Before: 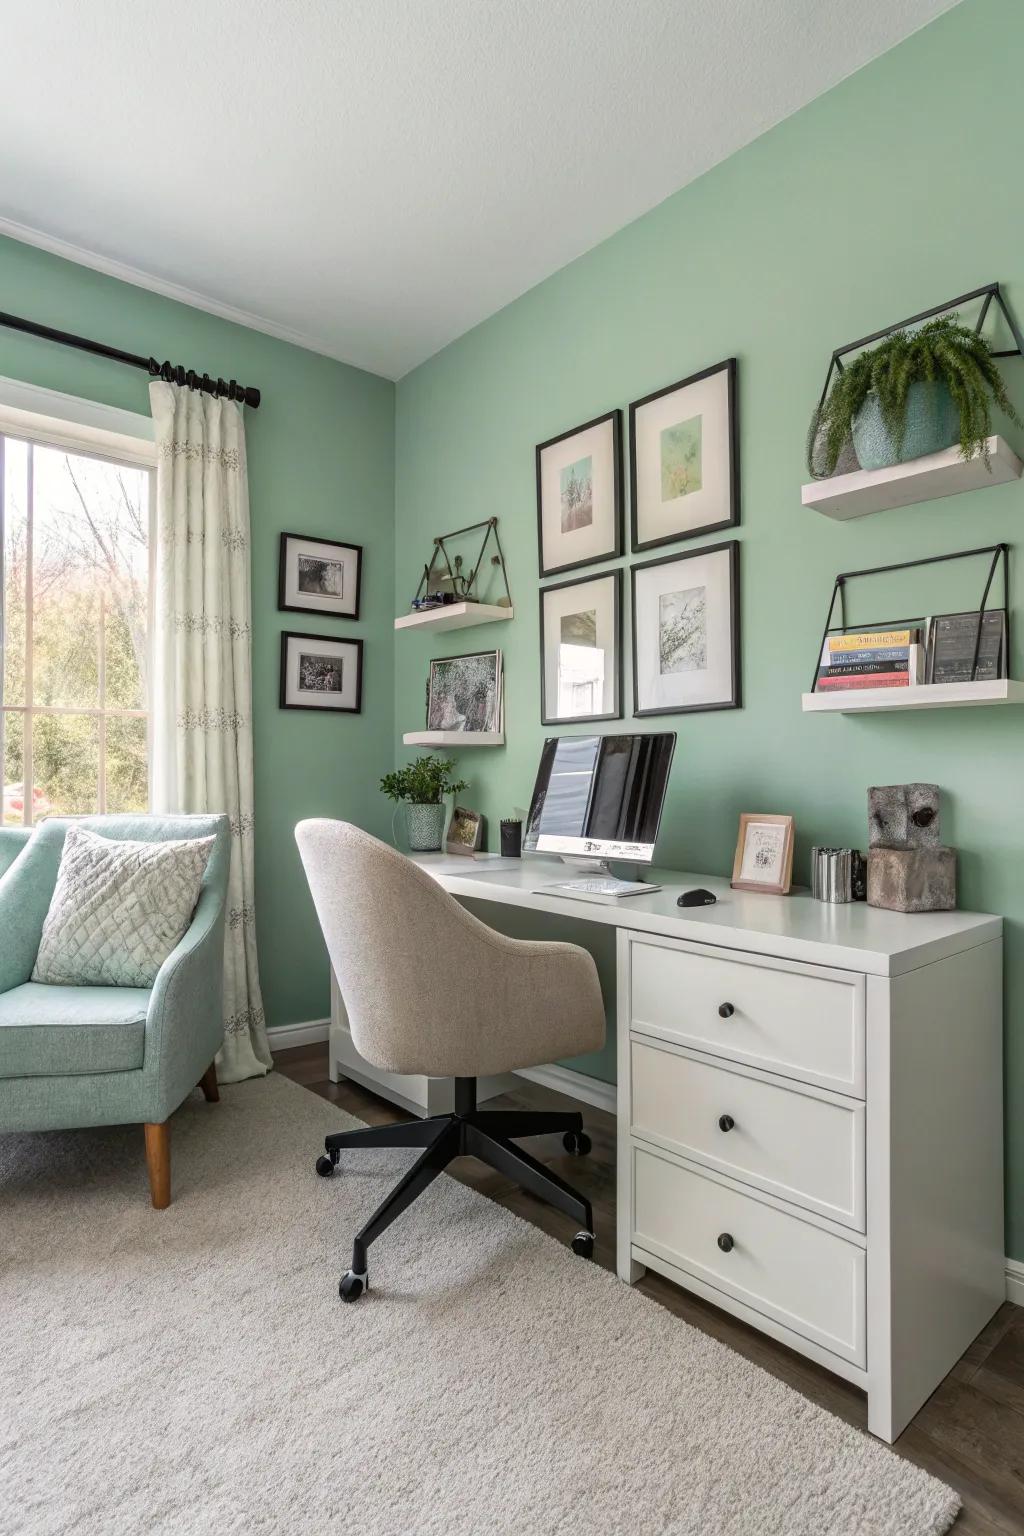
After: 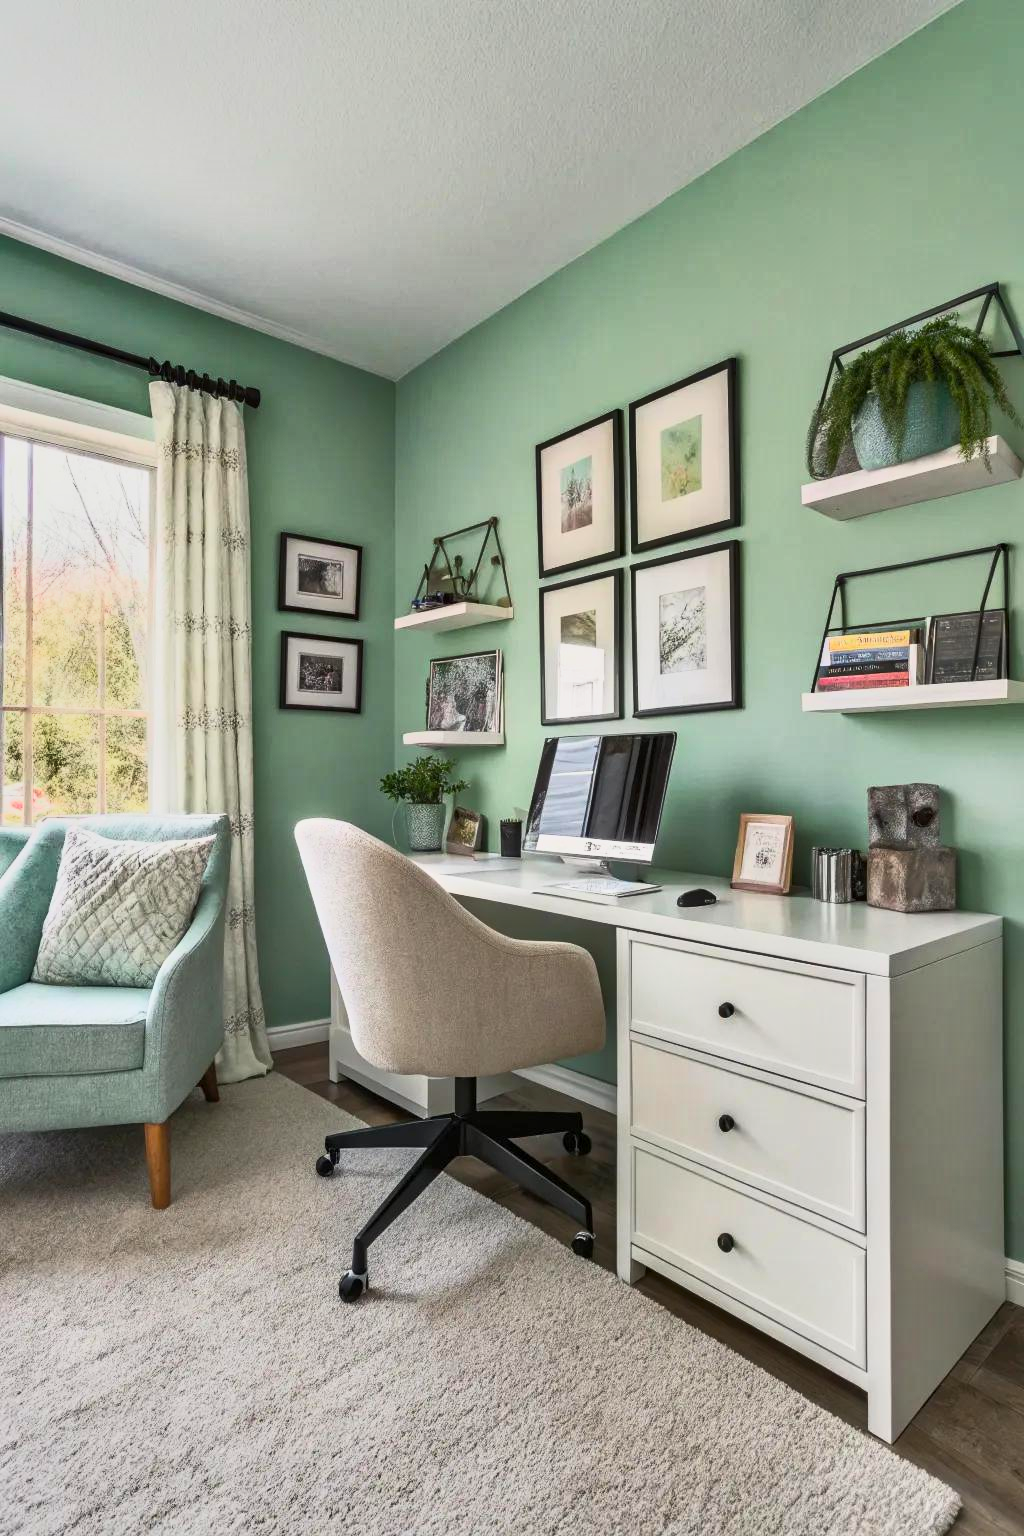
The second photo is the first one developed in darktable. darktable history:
shadows and highlights: white point adjustment -3.83, highlights -63.62, soften with gaussian
base curve: curves: ch0 [(0, 0) (0.557, 0.834) (1, 1)]
